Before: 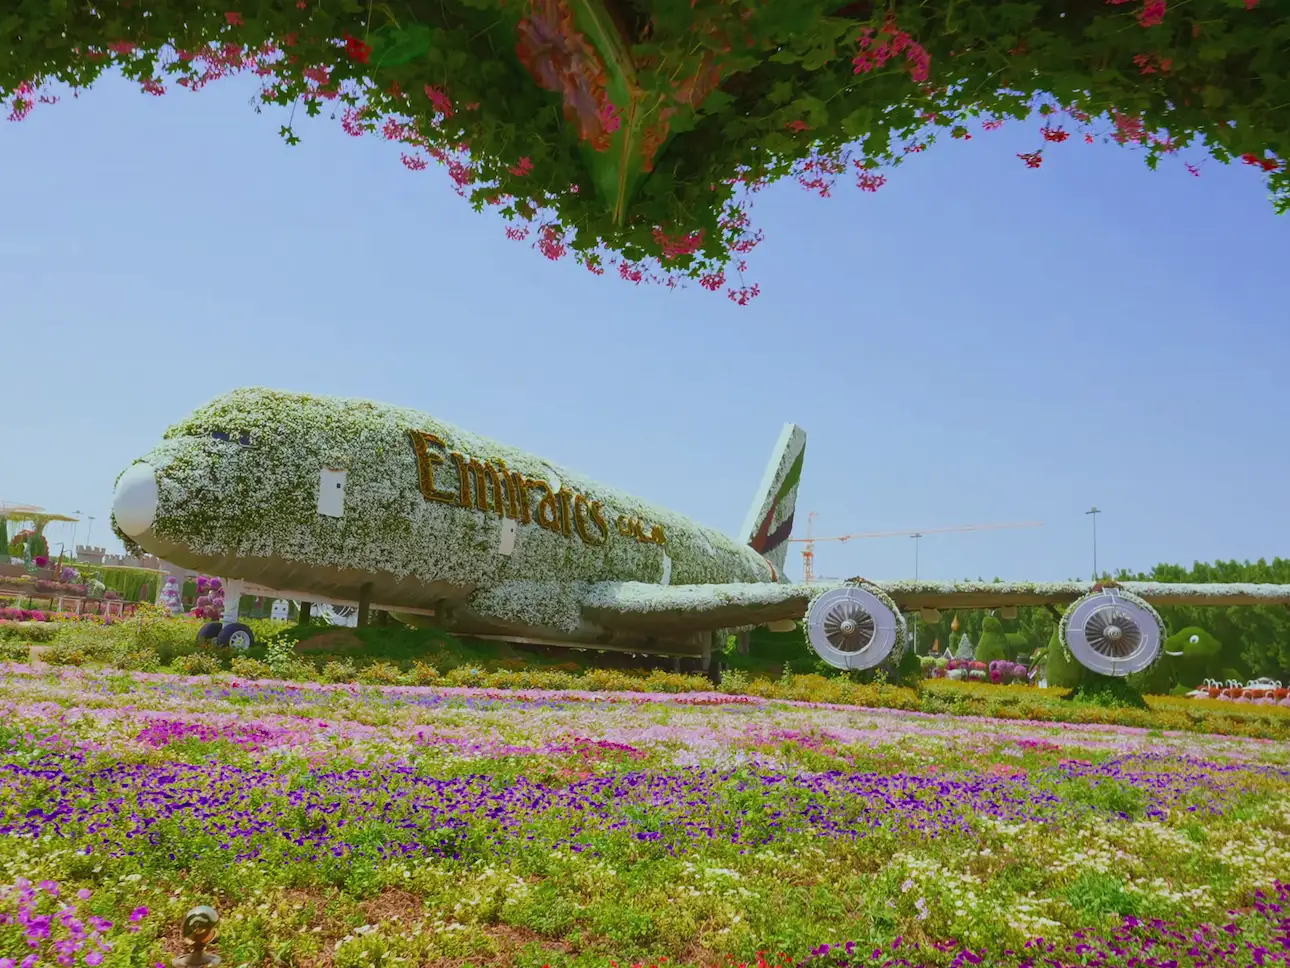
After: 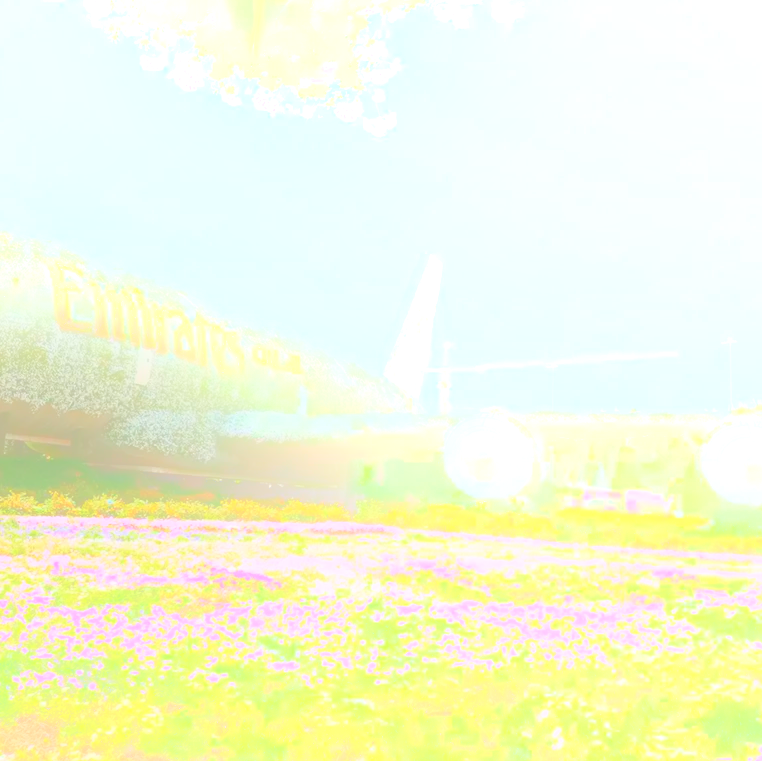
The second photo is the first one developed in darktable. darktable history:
crop and rotate: left 28.256%, top 17.734%, right 12.656%, bottom 3.573%
bloom: size 25%, threshold 5%, strength 90%
contrast brightness saturation: contrast 0.32, brightness -0.08, saturation 0.17
